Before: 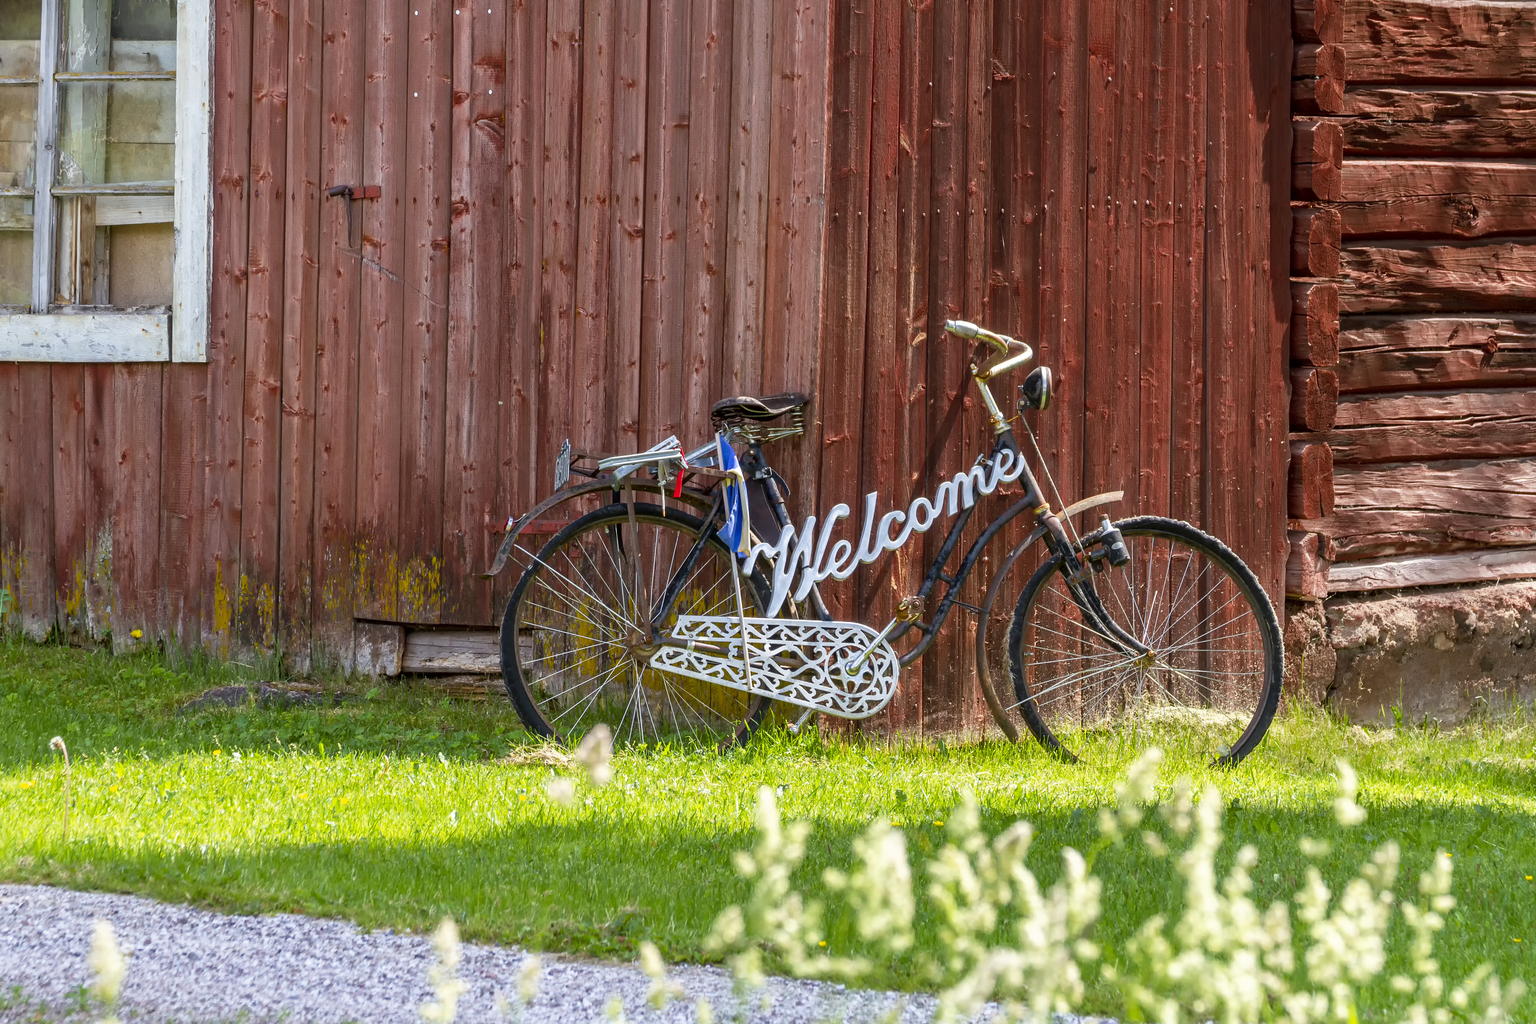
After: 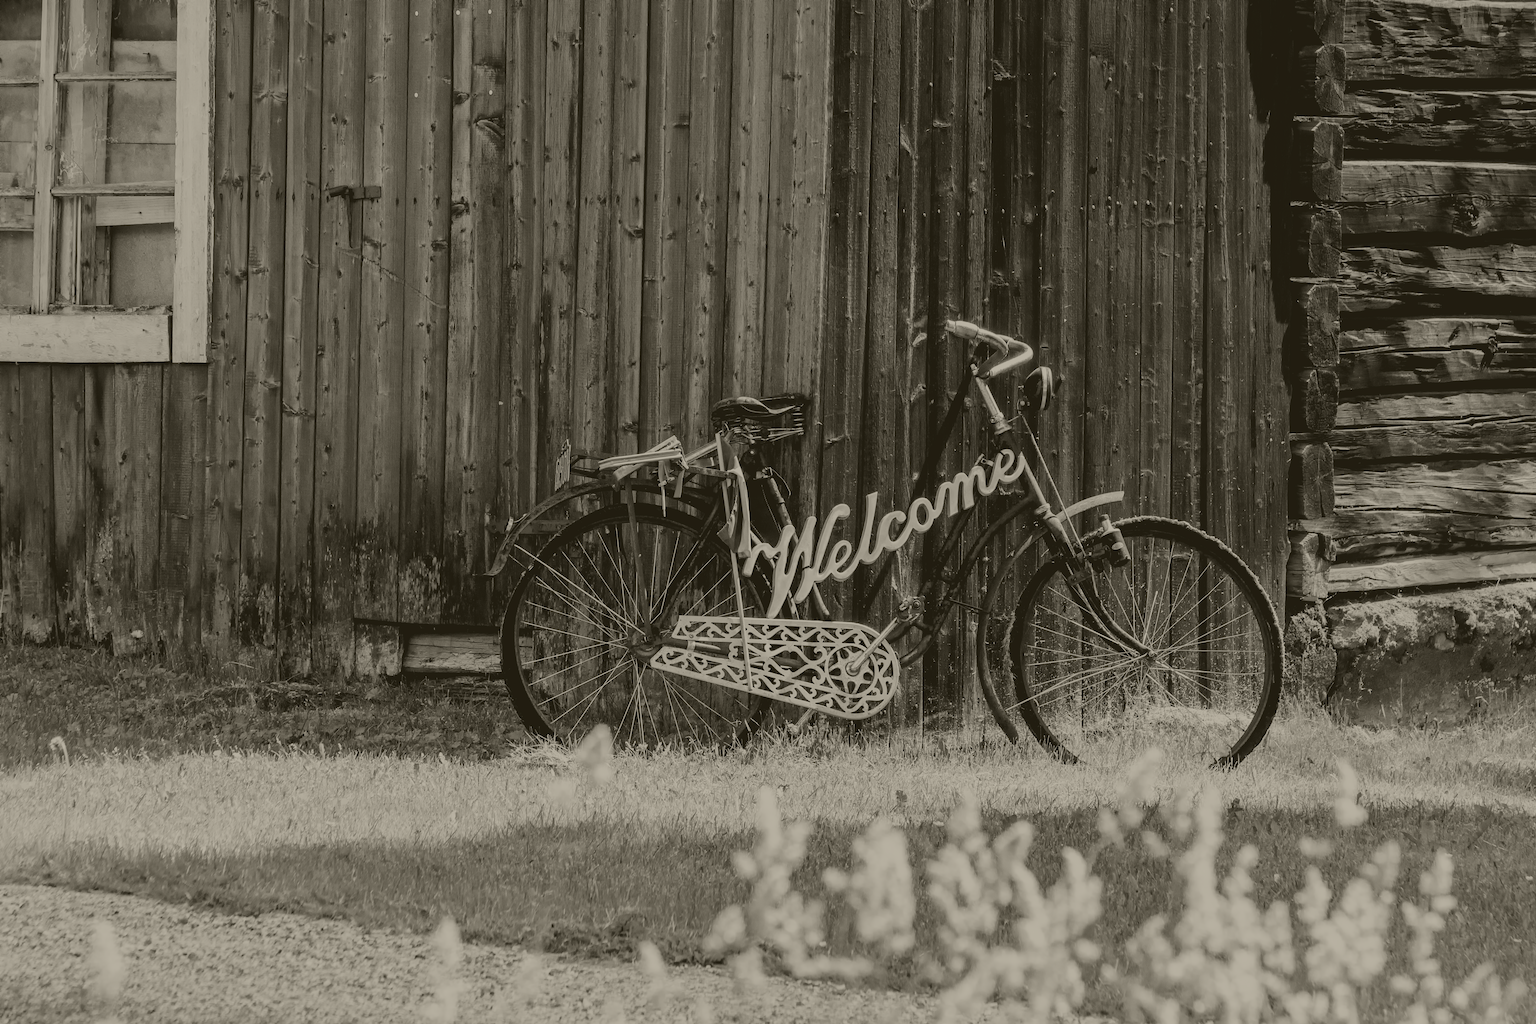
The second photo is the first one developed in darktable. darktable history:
tone curve: curves: ch0 [(0, 0) (0.126, 0.061) (0.338, 0.285) (0.494, 0.518) (0.703, 0.762) (1, 1)]; ch1 [(0, 0) (0.364, 0.322) (0.443, 0.441) (0.5, 0.501) (0.55, 0.578) (1, 1)]; ch2 [(0, 0) (0.44, 0.424) (0.501, 0.499) (0.557, 0.564) (0.613, 0.682) (0.707, 0.746) (1, 1)], color space Lab, independent channels, preserve colors none
exposure: black level correction 0.025, exposure 0.182 EV, compensate highlight preservation false
colorize: hue 41.44°, saturation 22%, source mix 60%, lightness 10.61%
